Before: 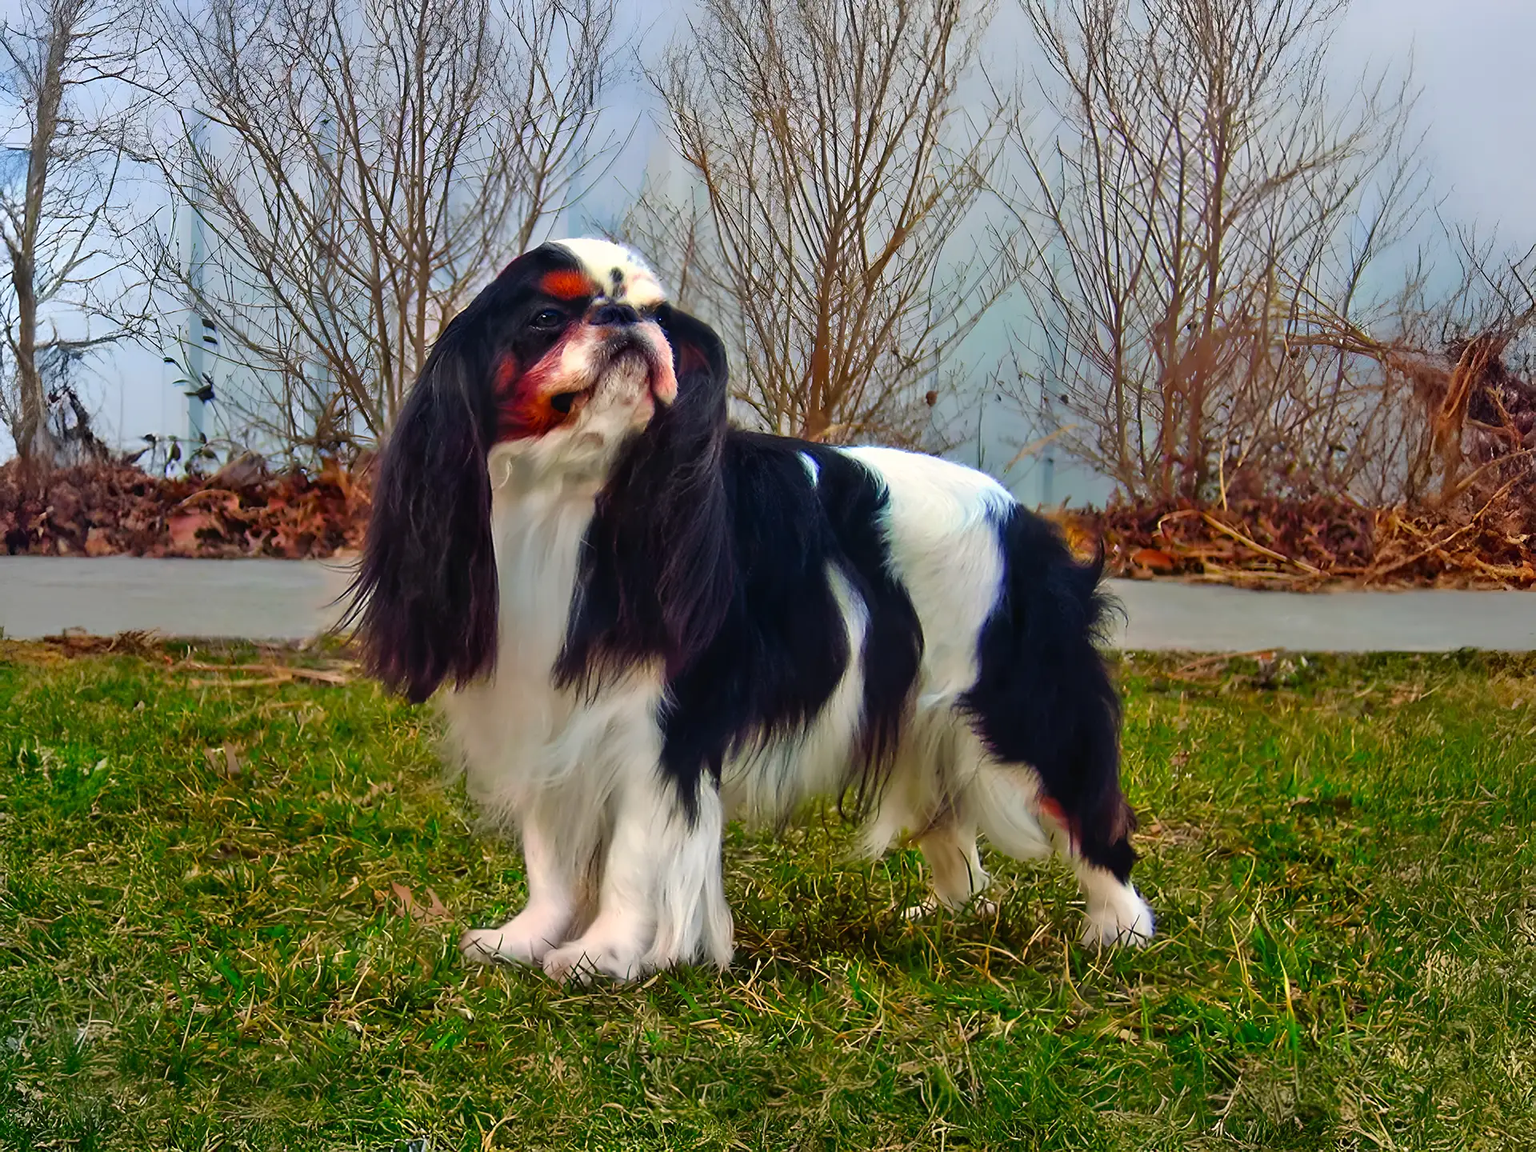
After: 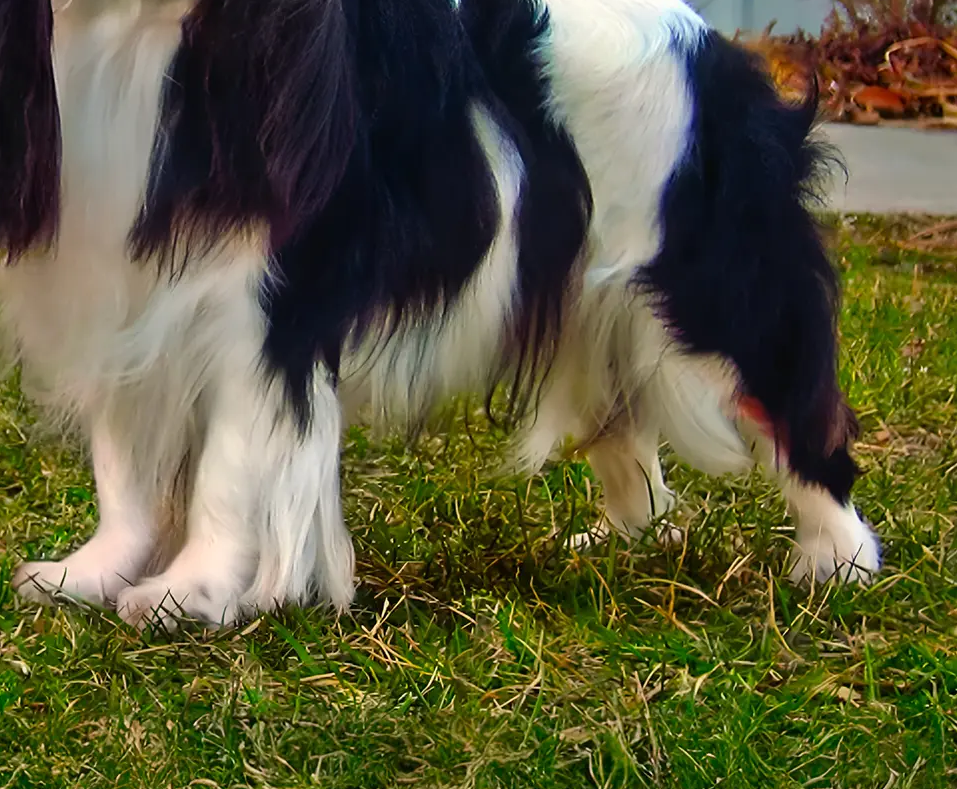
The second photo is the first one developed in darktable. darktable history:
crop: left 29.271%, top 41.71%, right 20.876%, bottom 3.482%
